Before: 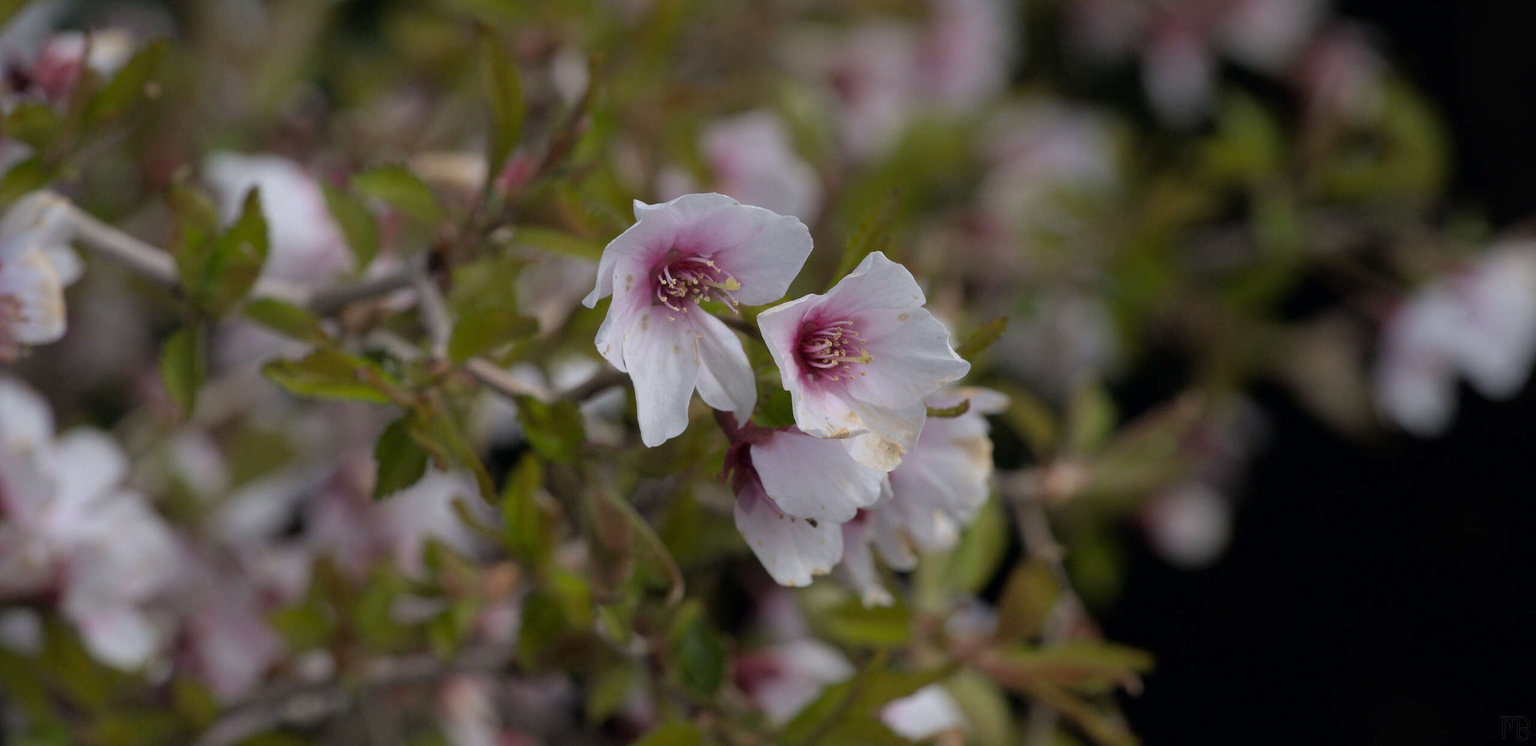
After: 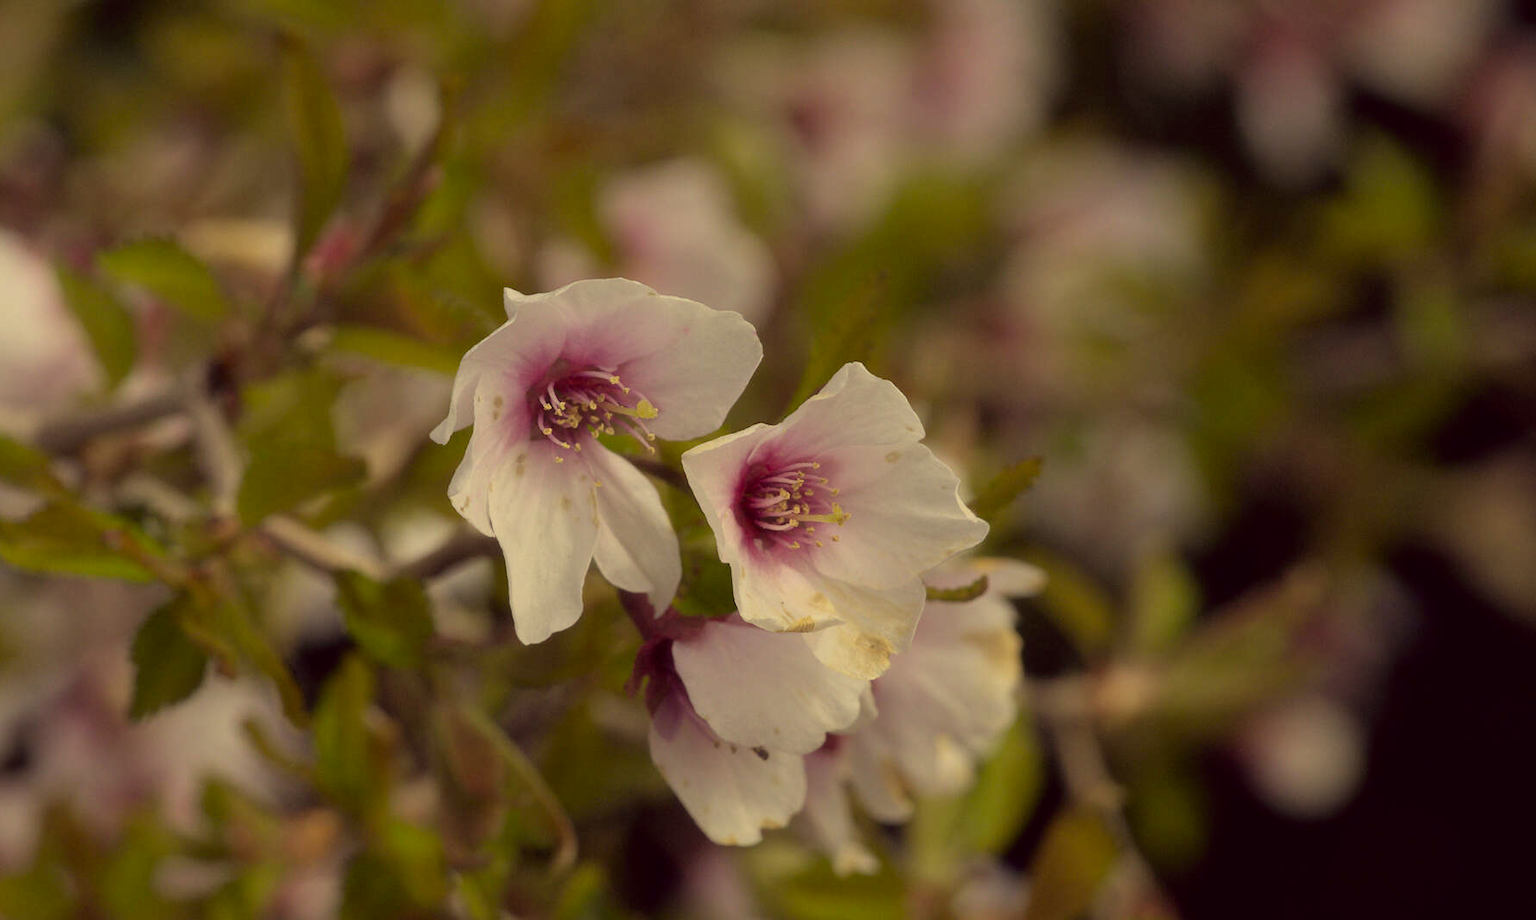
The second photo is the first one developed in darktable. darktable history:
crop: left 18.502%, right 12.051%, bottom 14.309%
haze removal: strength -0.101, compatibility mode true, adaptive false
color correction: highlights a* -0.529, highlights b* 39.99, shadows a* 9.35, shadows b* -0.69
